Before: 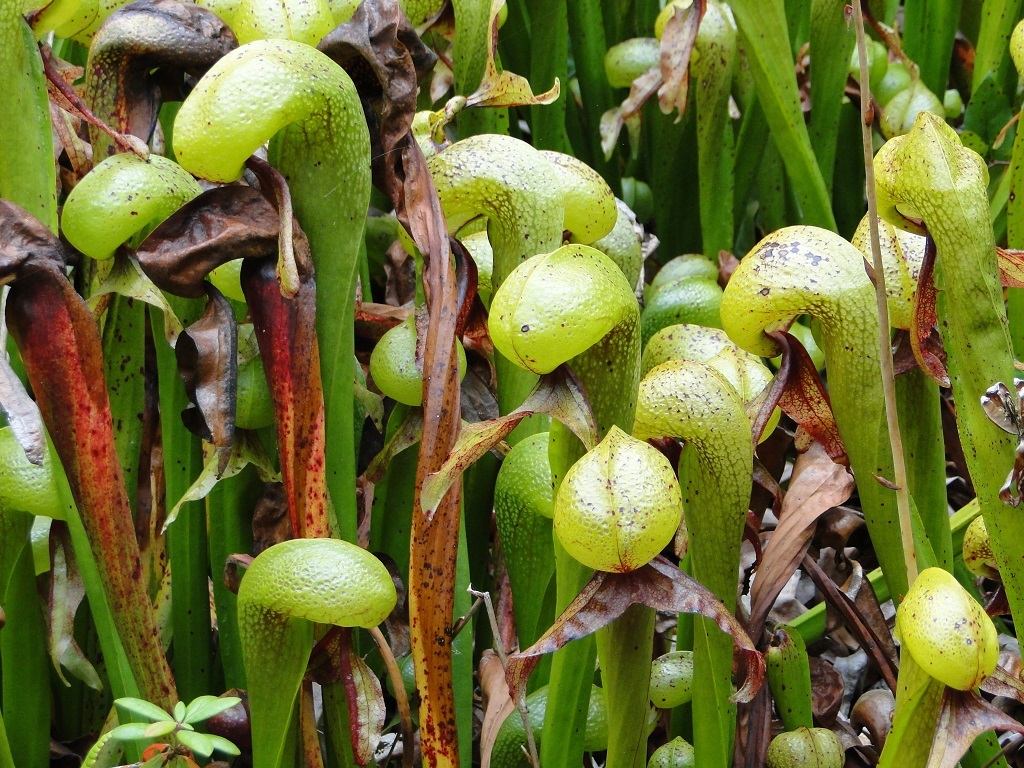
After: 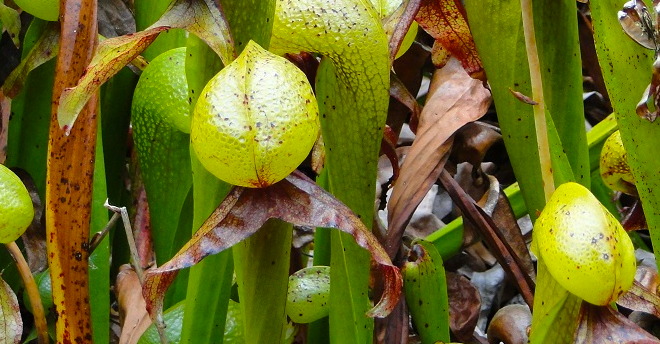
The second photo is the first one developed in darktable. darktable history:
color balance rgb: linear chroma grading › global chroma 8.33%, perceptual saturation grading › global saturation 18.52%, global vibrance 7.87%
crop and rotate: left 35.509%, top 50.238%, bottom 4.934%
